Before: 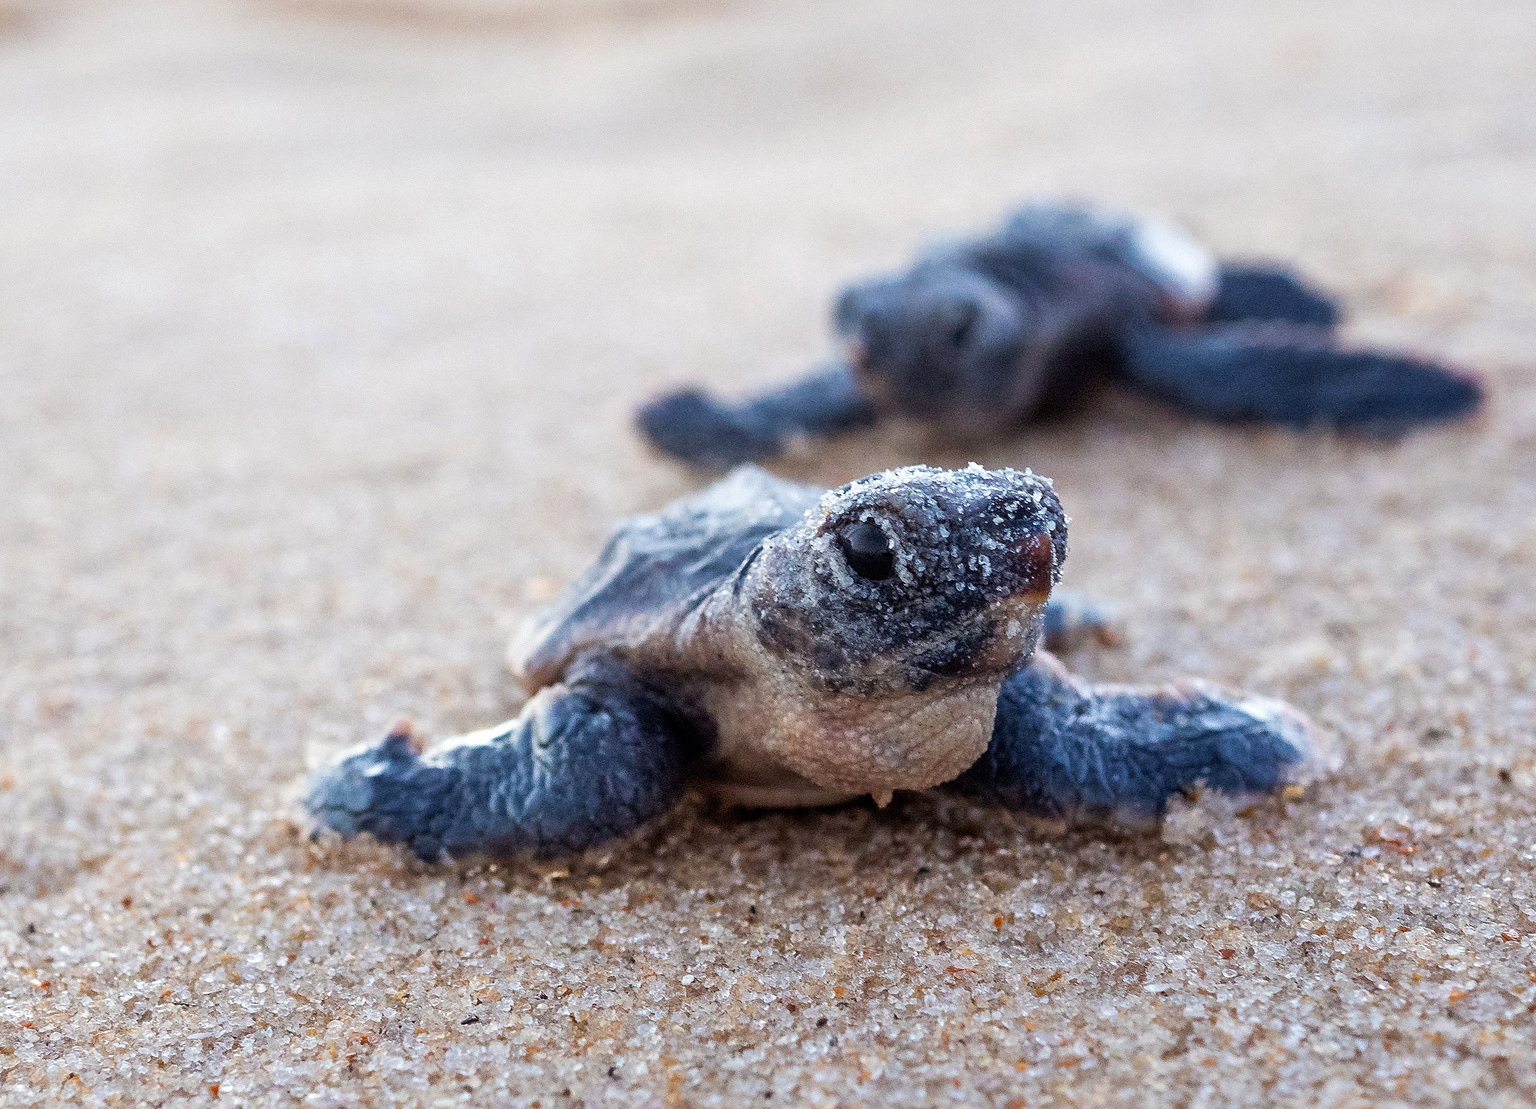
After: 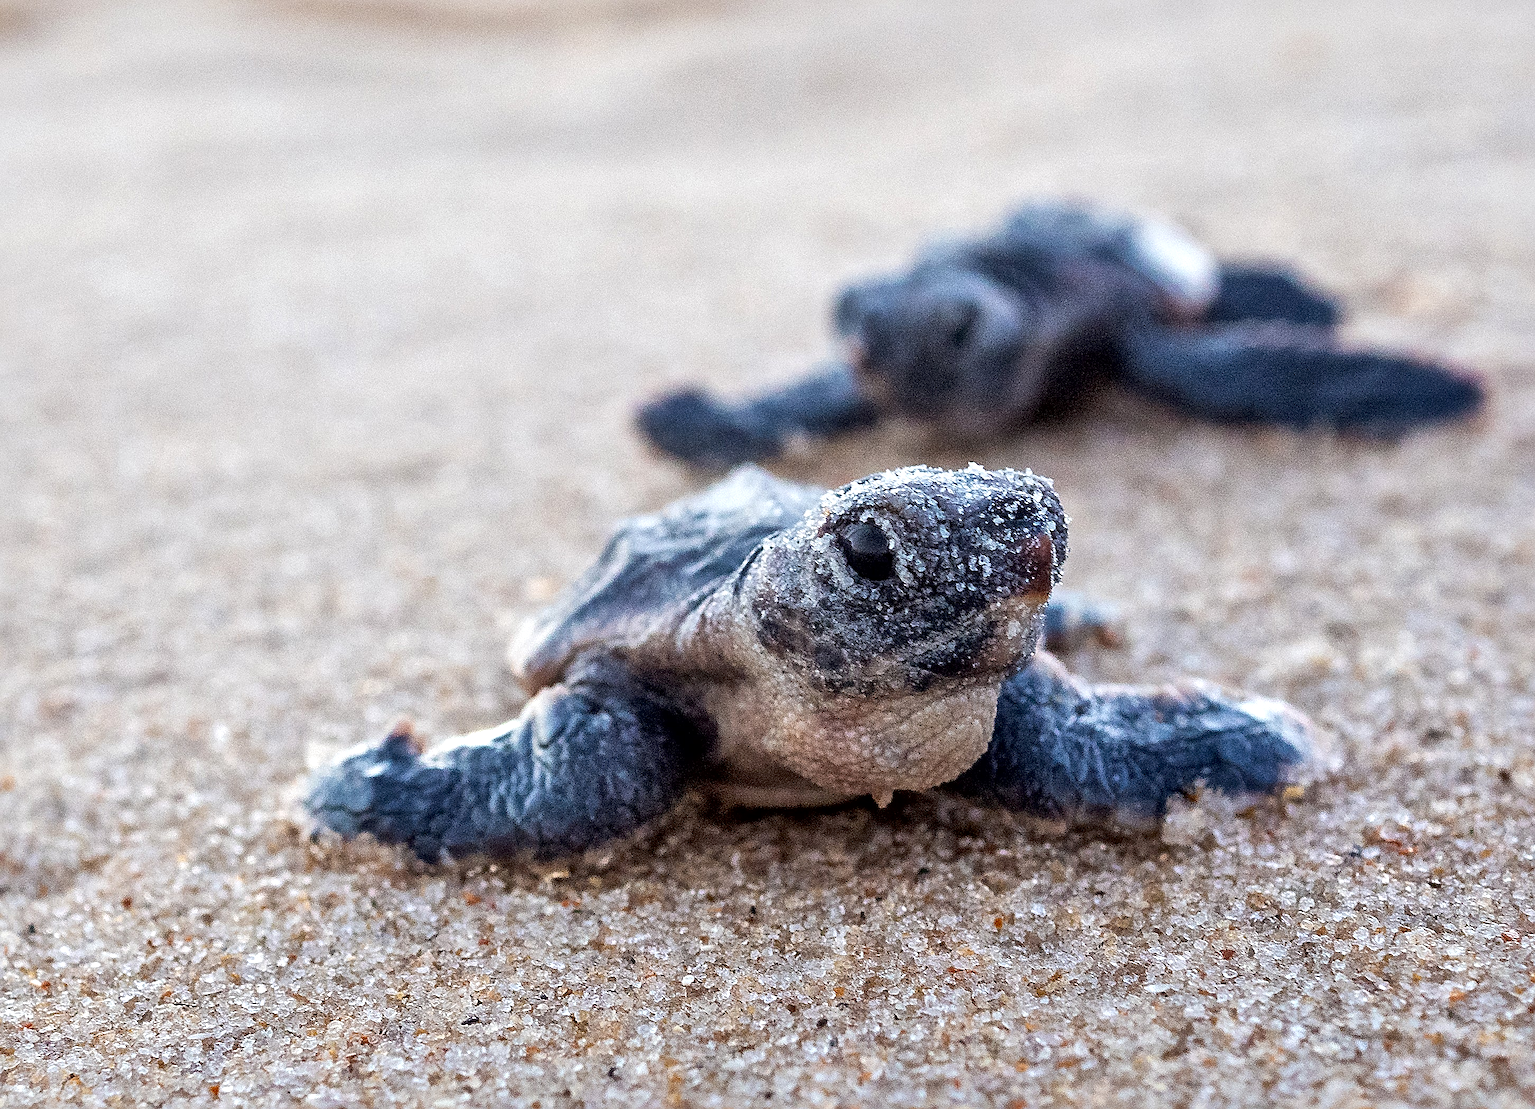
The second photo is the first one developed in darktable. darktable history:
local contrast: mode bilateral grid, contrast 25, coarseness 60, detail 151%, midtone range 0.2
sharpen: on, module defaults
